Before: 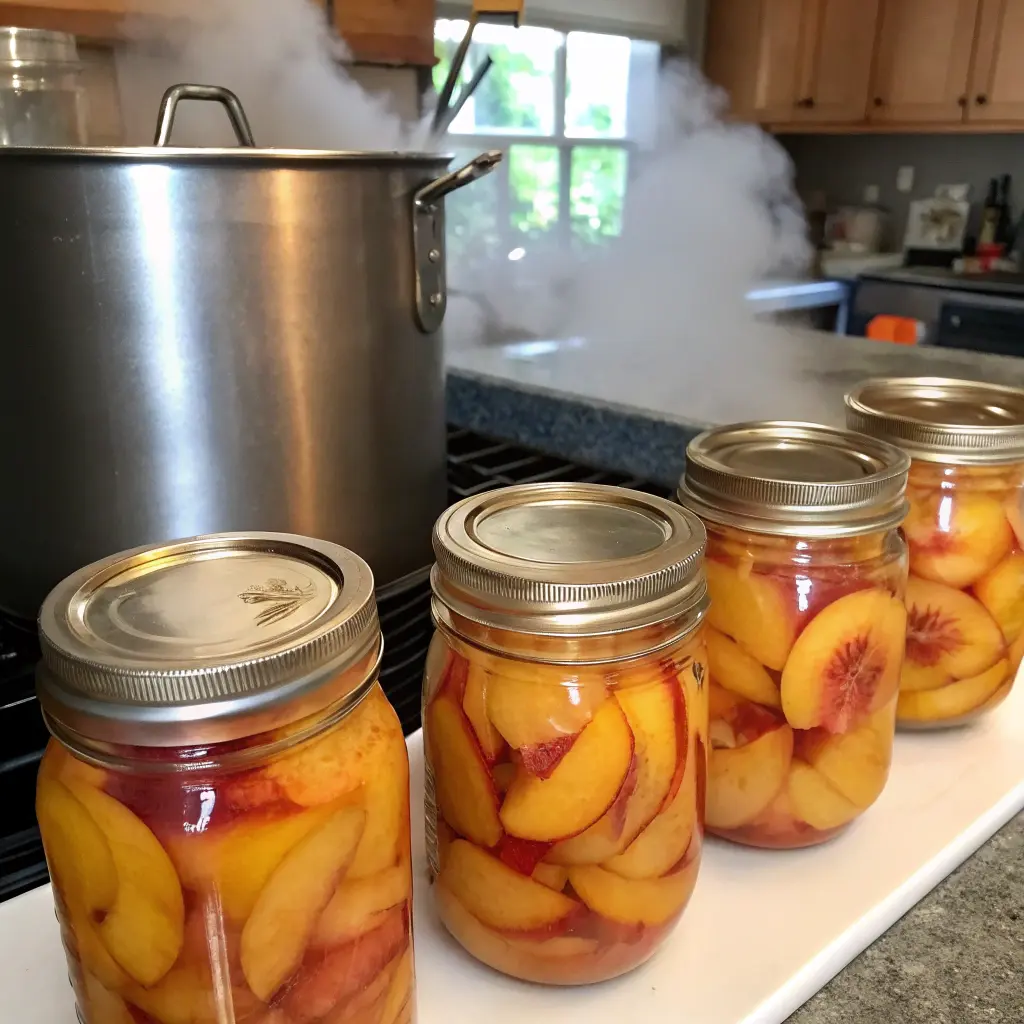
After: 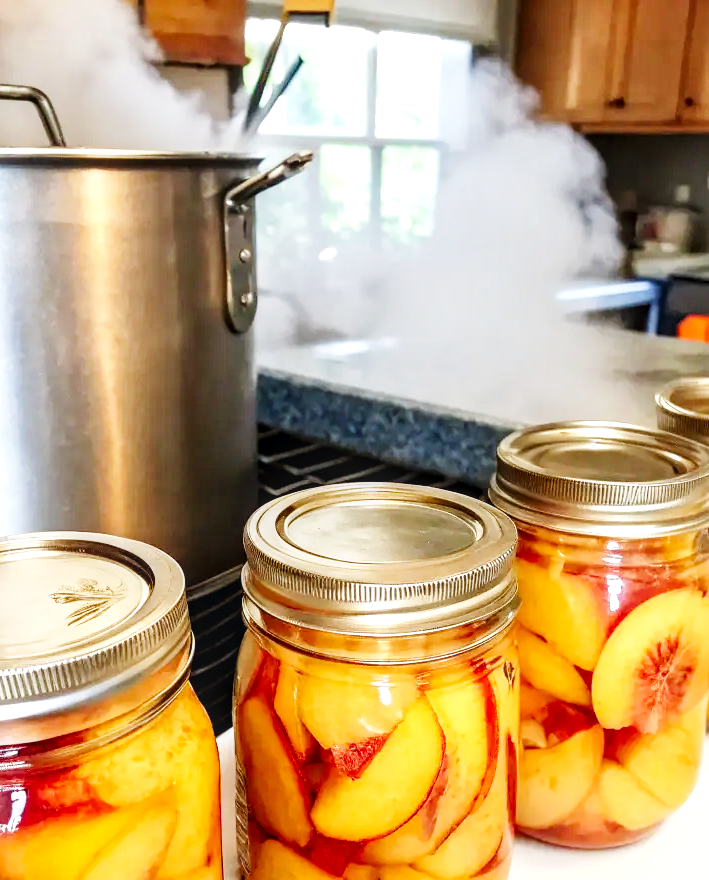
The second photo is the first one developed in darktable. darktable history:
local contrast: detail 130%
base curve: curves: ch0 [(0, 0.003) (0.001, 0.002) (0.006, 0.004) (0.02, 0.022) (0.048, 0.086) (0.094, 0.234) (0.162, 0.431) (0.258, 0.629) (0.385, 0.8) (0.548, 0.918) (0.751, 0.988) (1, 1)], preserve colors none
crop: left 18.479%, right 12.2%, bottom 13.971%
